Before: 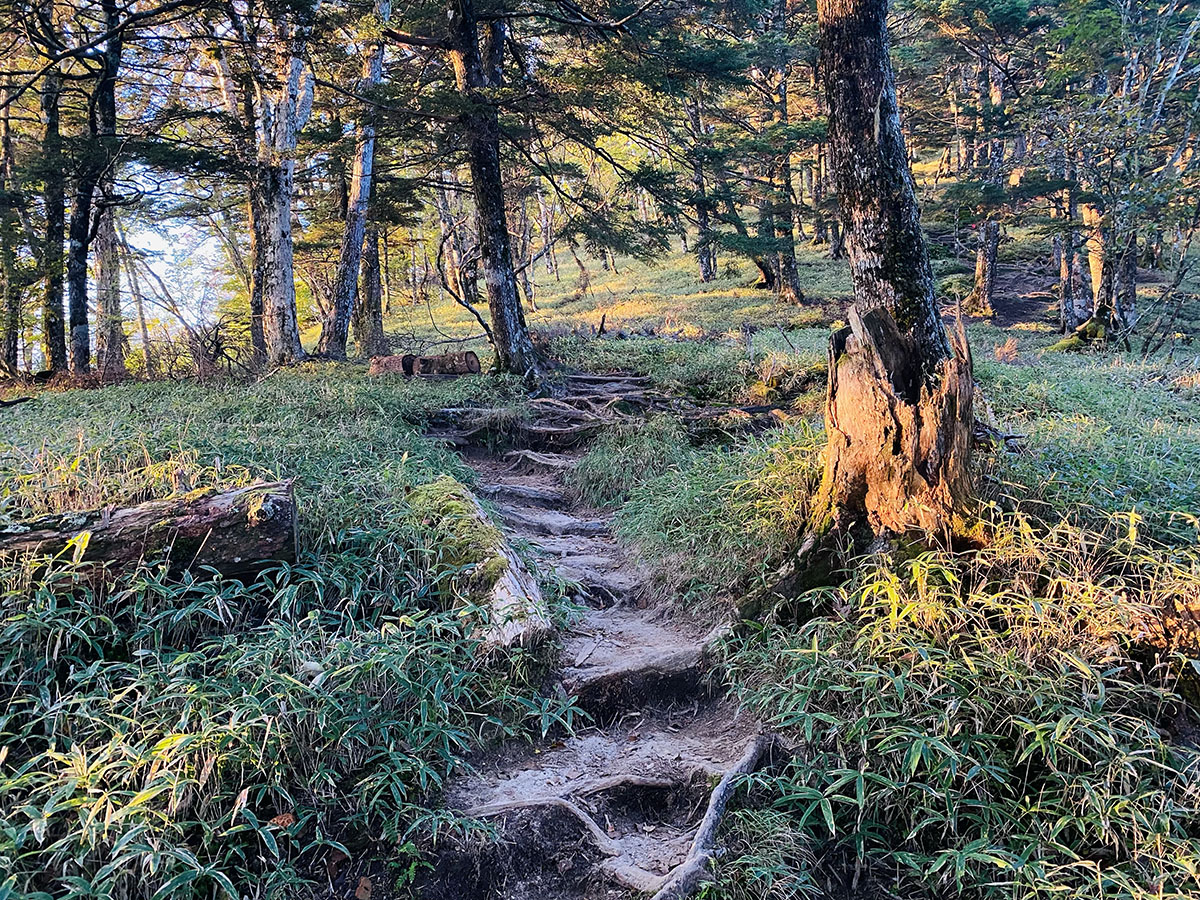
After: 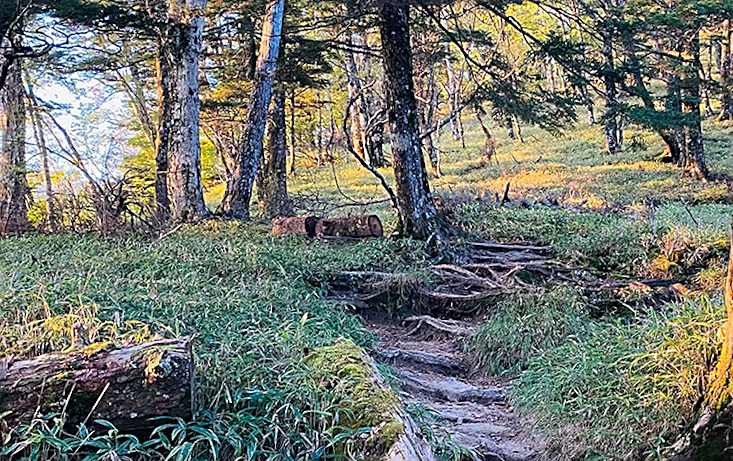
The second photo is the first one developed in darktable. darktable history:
rotate and perspective: rotation -3°, crop left 0.031, crop right 0.968, crop top 0.07, crop bottom 0.93
sharpen: on, module defaults
crop and rotate: angle -4.99°, left 2.122%, top 6.945%, right 27.566%, bottom 30.519%
shadows and highlights: shadows 32, highlights -32, soften with gaussian
